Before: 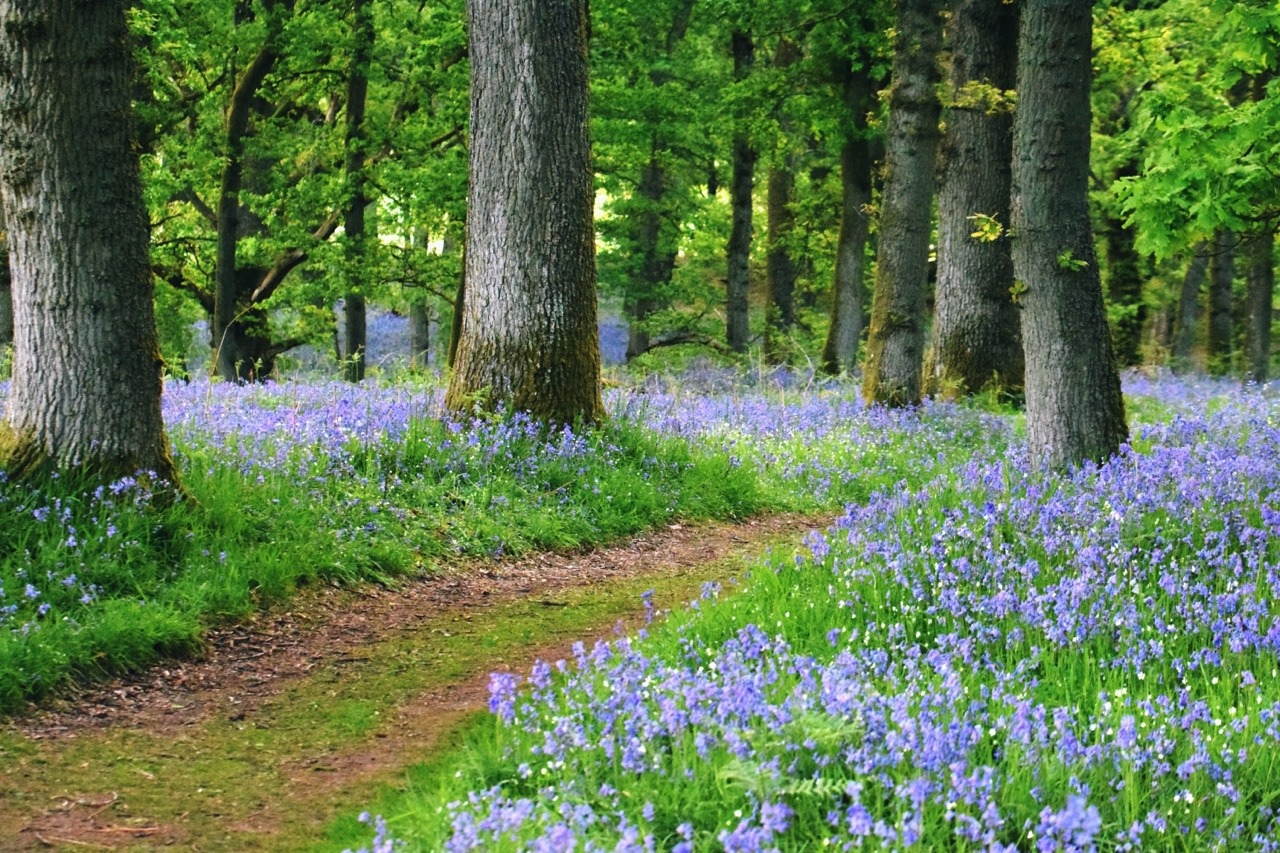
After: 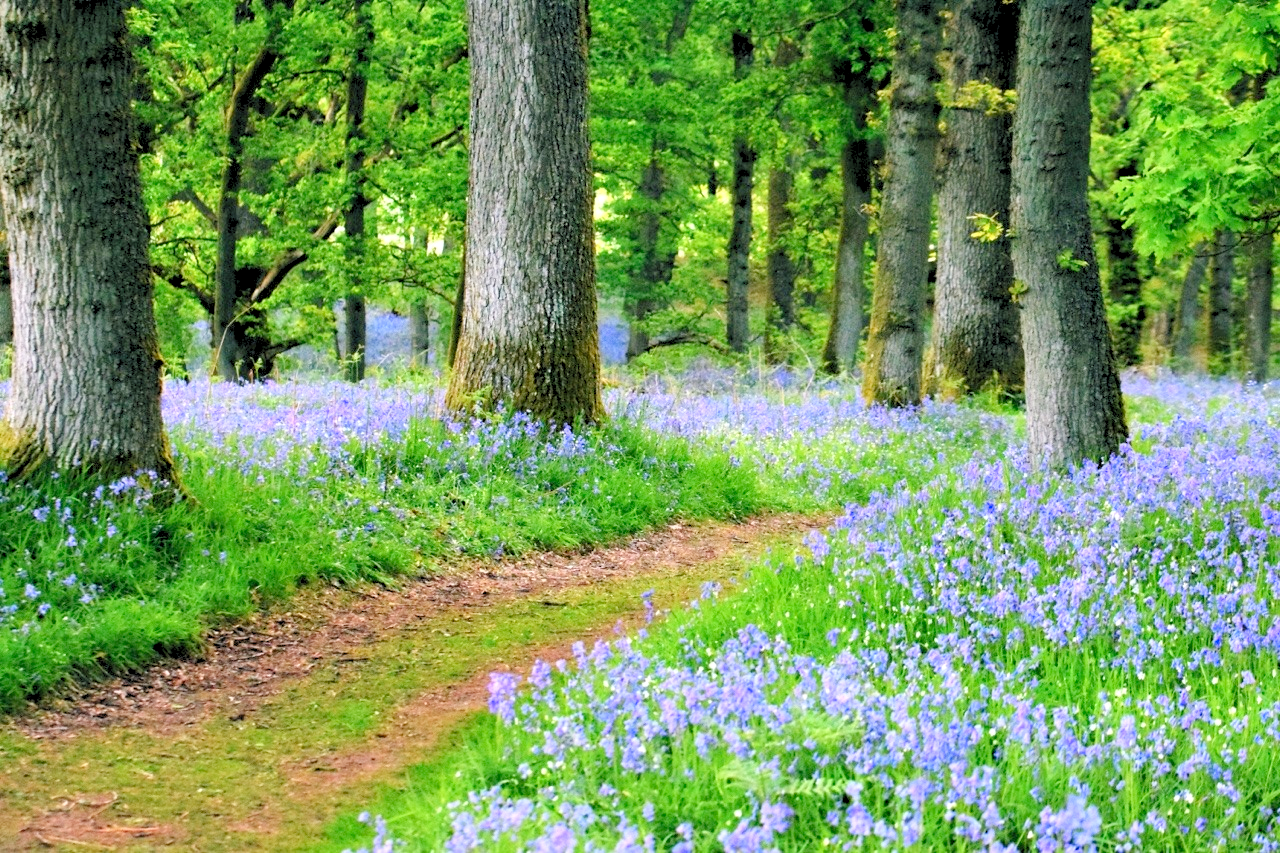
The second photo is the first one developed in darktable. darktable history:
contrast equalizer: y [[0.515 ×6], [0.507 ×6], [0.425 ×6], [0 ×6], [0 ×6]]
levels: levels [0.072, 0.414, 0.976]
